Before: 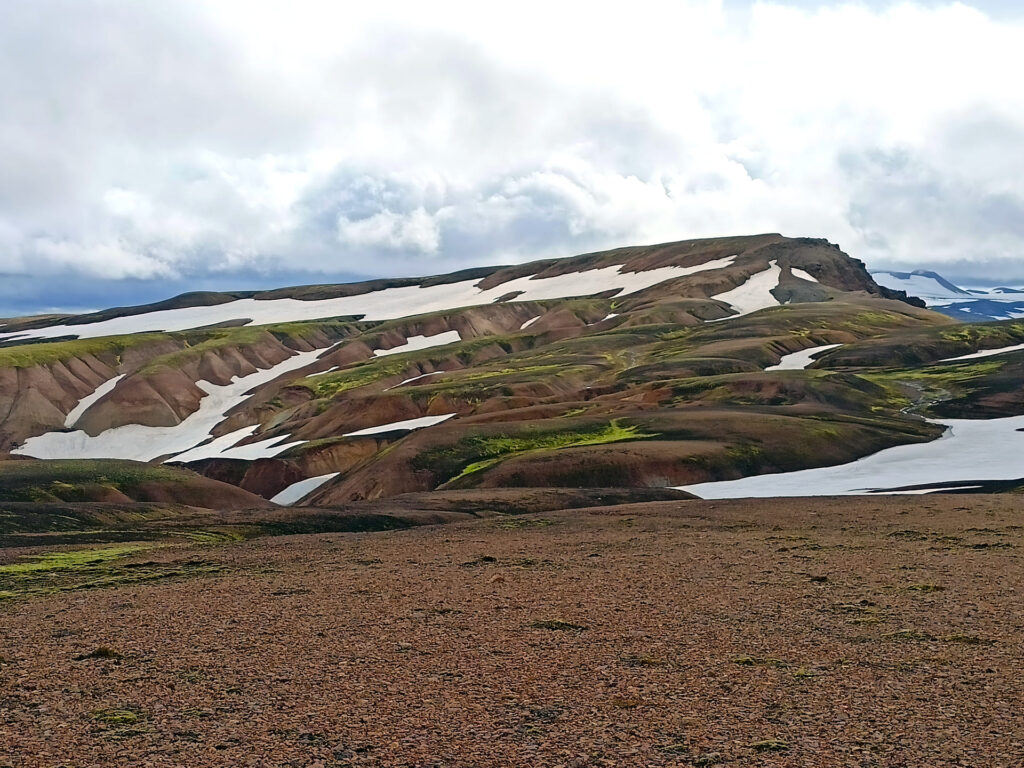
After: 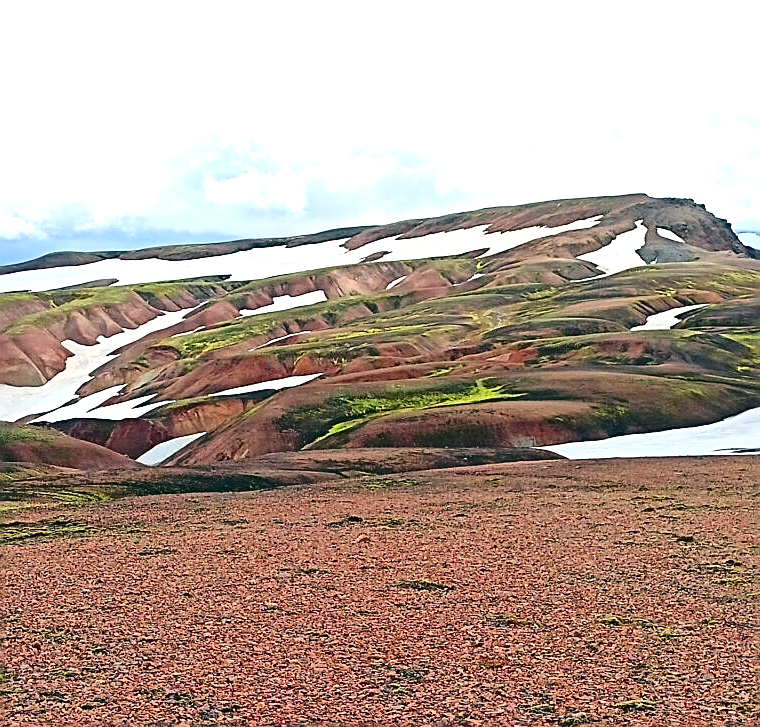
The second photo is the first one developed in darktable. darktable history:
crop and rotate: left 13.15%, top 5.251%, right 12.609%
sharpen: amount 0.75
exposure: exposure 0.999 EV, compensate highlight preservation false
tone curve: curves: ch0 [(0, 0.025) (0.15, 0.143) (0.452, 0.486) (0.751, 0.788) (1, 0.961)]; ch1 [(0, 0) (0.416, 0.4) (0.476, 0.469) (0.497, 0.494) (0.546, 0.571) (0.566, 0.607) (0.62, 0.657) (1, 1)]; ch2 [(0, 0) (0.386, 0.397) (0.505, 0.498) (0.547, 0.546) (0.579, 0.58) (1, 1)], color space Lab, independent channels, preserve colors none
